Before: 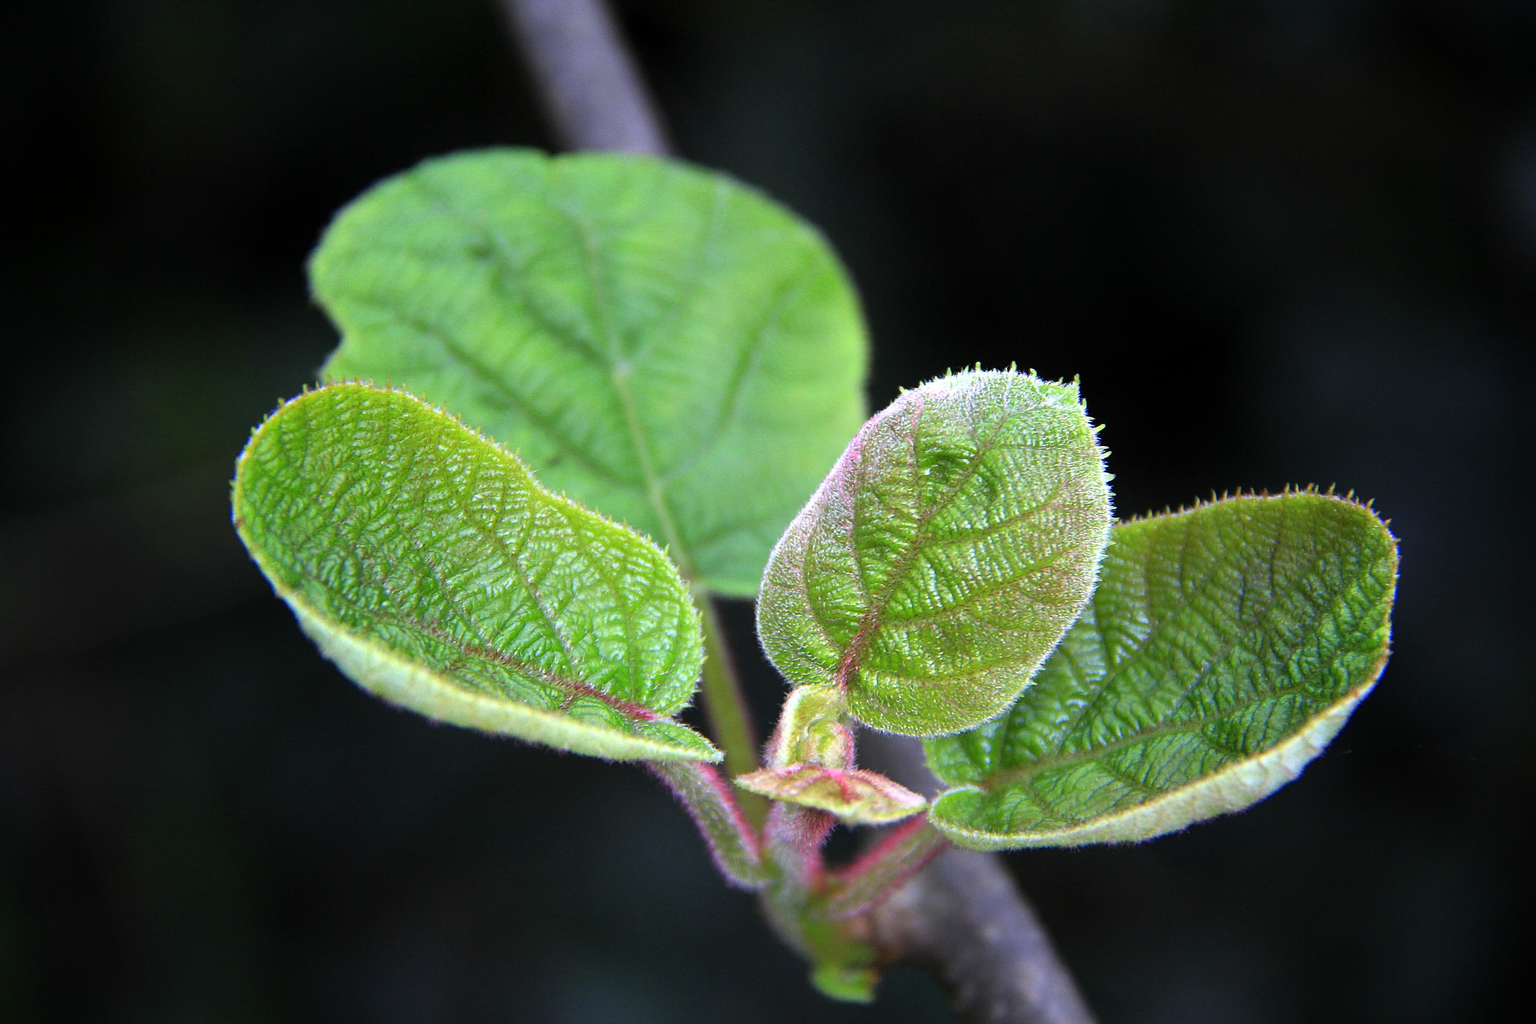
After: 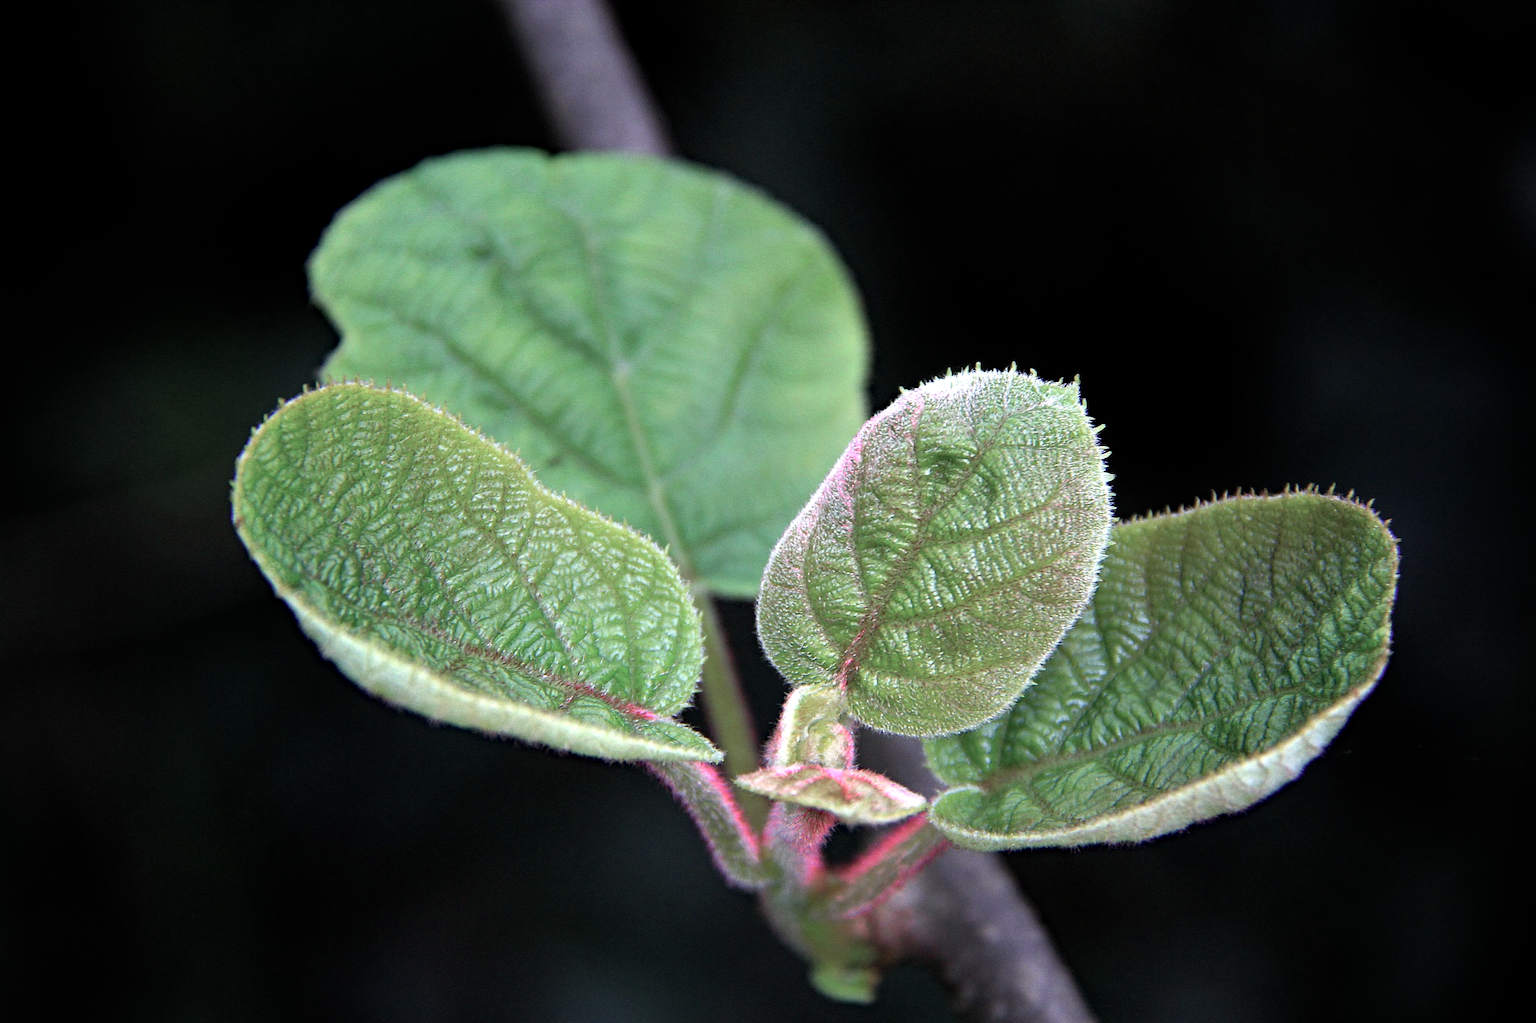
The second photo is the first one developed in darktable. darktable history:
vignetting: unbound false
color zones: curves: ch0 [(0, 0.6) (0.129, 0.508) (0.193, 0.483) (0.429, 0.5) (0.571, 0.5) (0.714, 0.5) (0.857, 0.5) (1, 0.6)]; ch1 [(0, 0.481) (0.112, 0.245) (0.213, 0.223) (0.429, 0.233) (0.571, 0.231) (0.683, 0.242) (0.857, 0.296) (1, 0.481)]
haze removal: strength 0.29, distance 0.25, compatibility mode true, adaptive false
